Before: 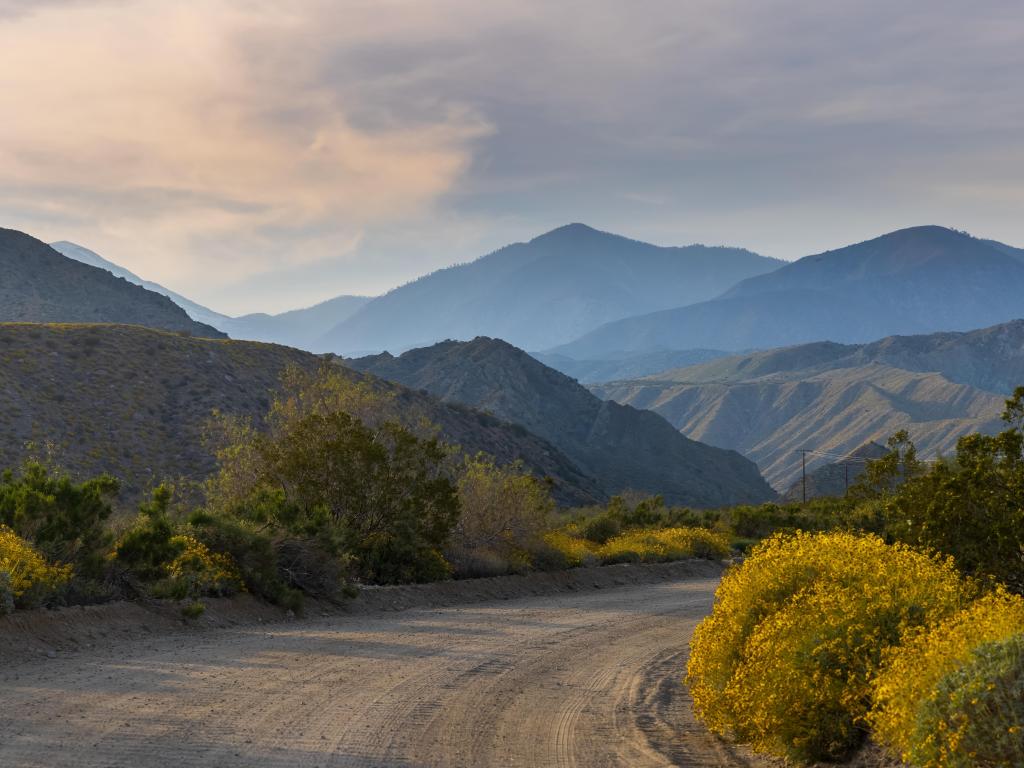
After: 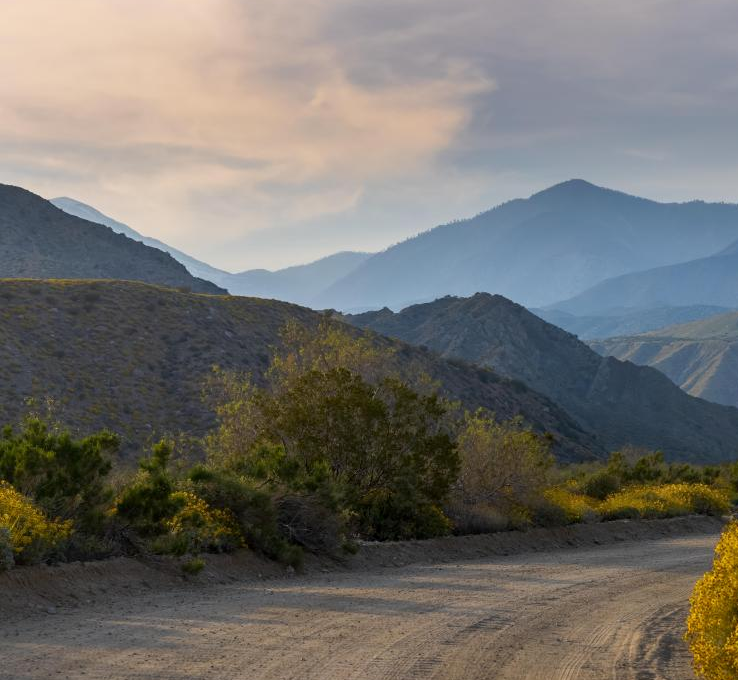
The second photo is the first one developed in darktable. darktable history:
exposure: black level correction 0.001, compensate highlight preservation false
crop: top 5.789%, right 27.909%, bottom 5.604%
